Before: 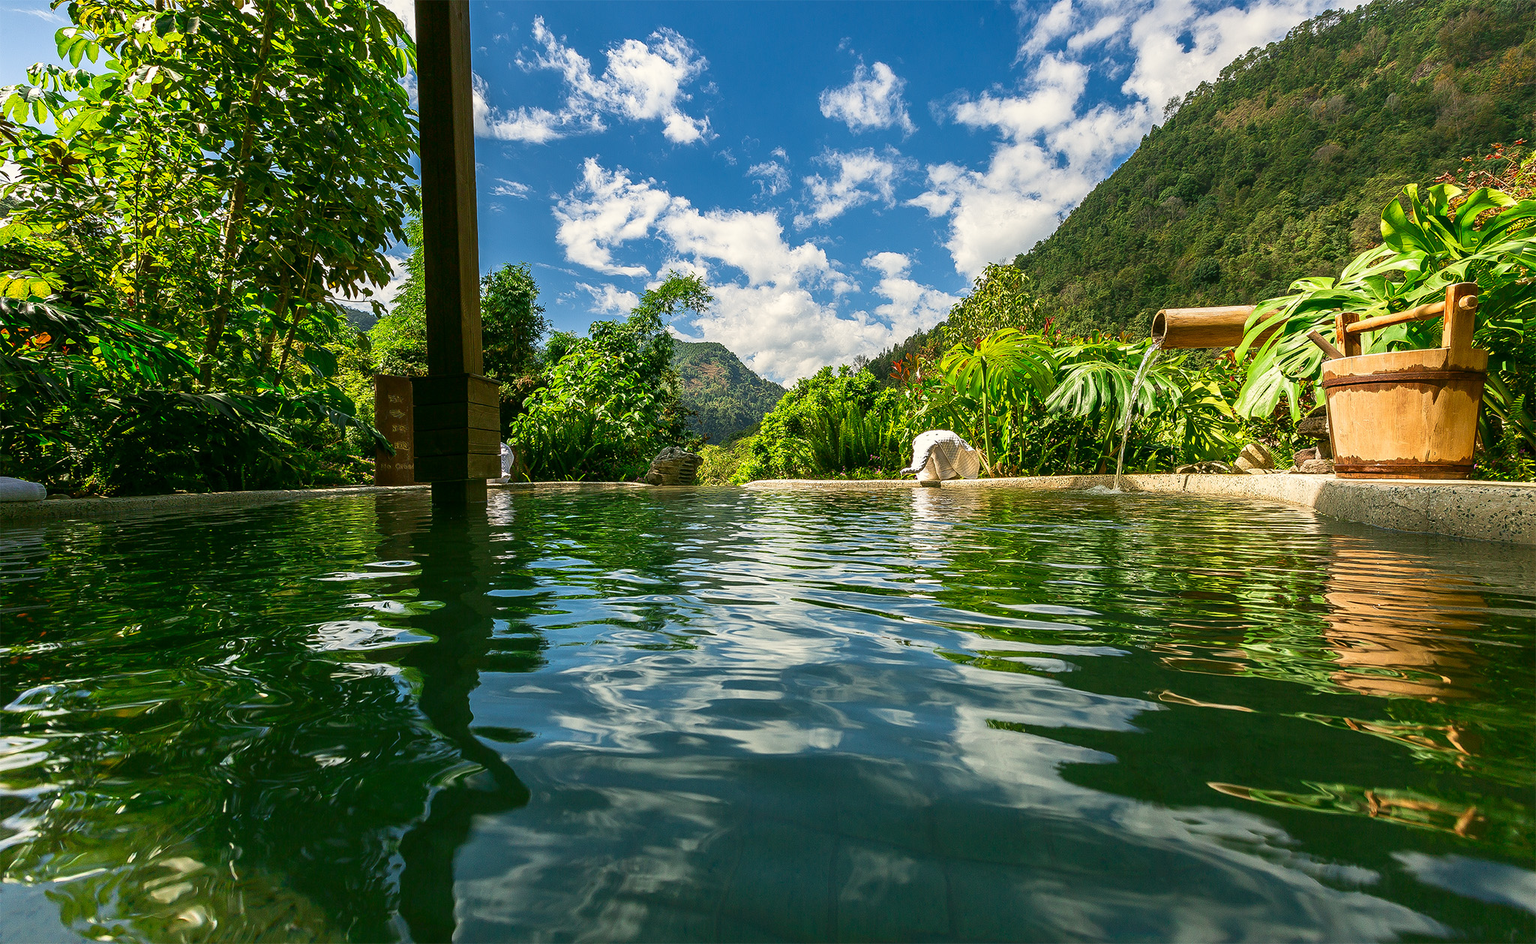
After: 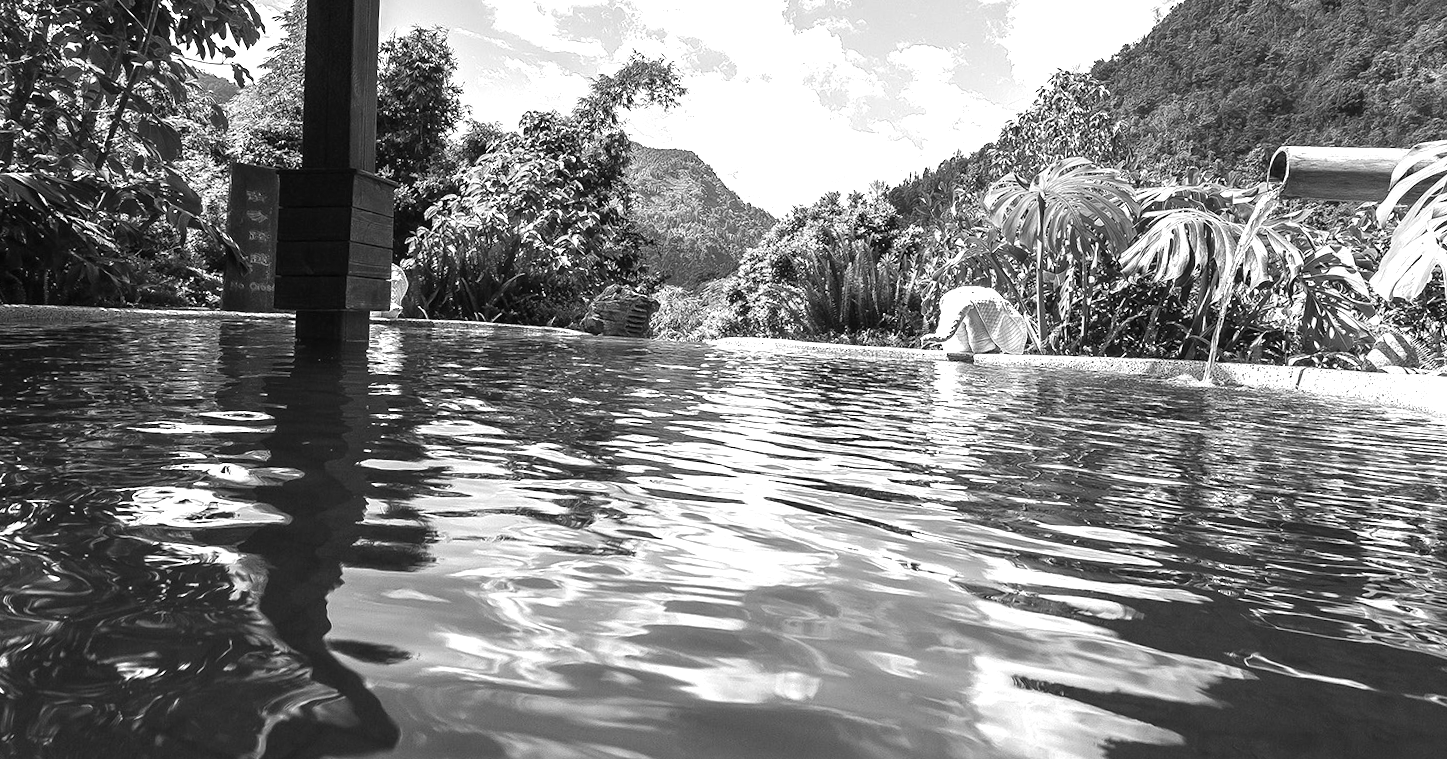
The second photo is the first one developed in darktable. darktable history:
crop and rotate: angle -3.85°, left 9.767%, top 21.272%, right 12.002%, bottom 11.844%
contrast brightness saturation: saturation -0.056
exposure: black level correction 0, exposure 1.2 EV, compensate highlight preservation false
color calibration: output gray [0.246, 0.254, 0.501, 0], x 0.382, y 0.391, temperature 4089.13 K
